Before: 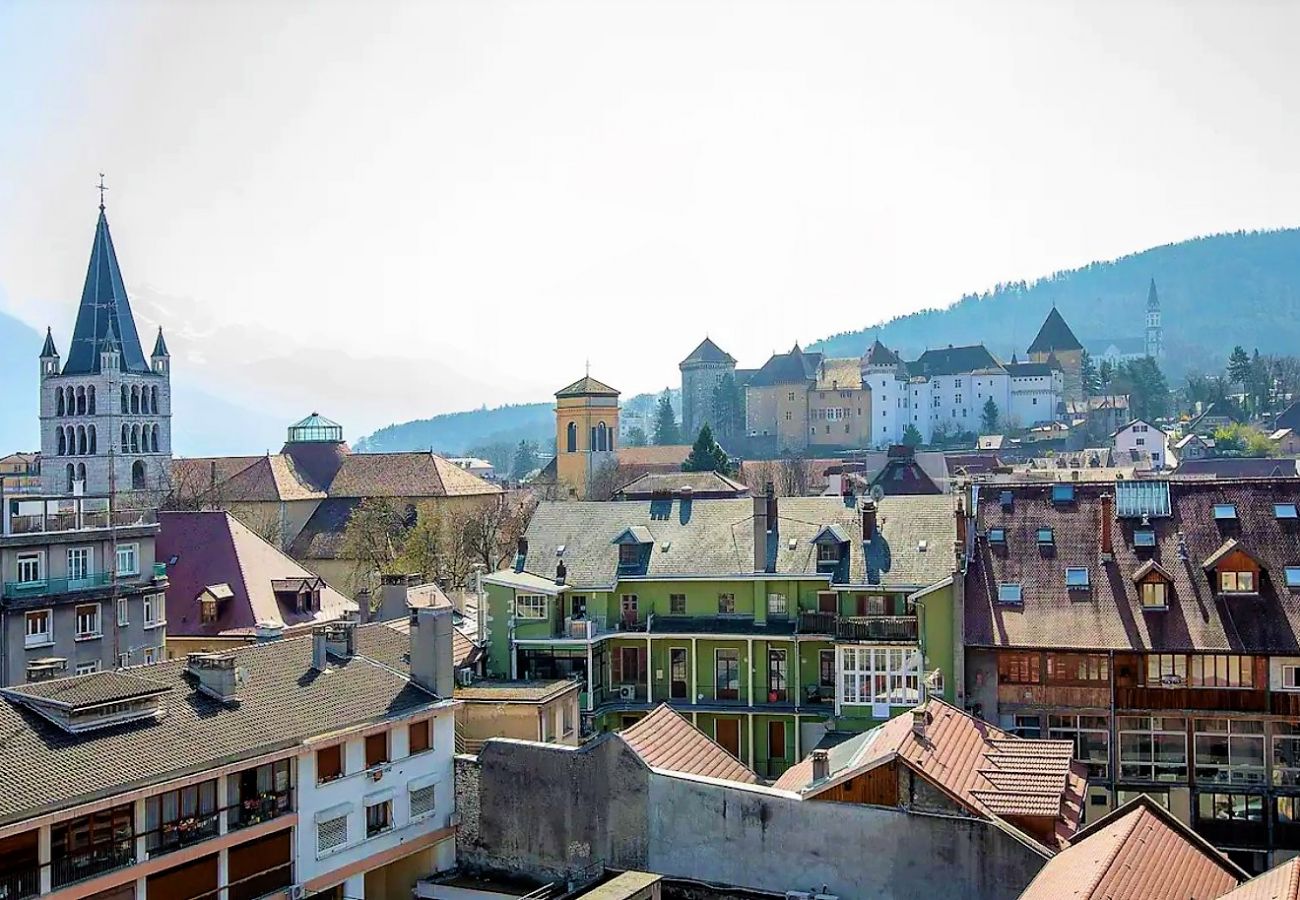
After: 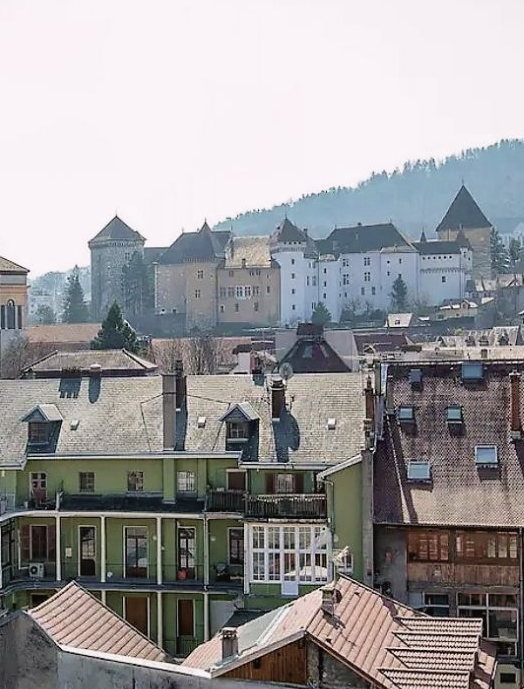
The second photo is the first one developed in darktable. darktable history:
crop: left 45.526%, top 13.599%, right 14.109%, bottom 9.844%
exposure: black level correction 0.002, compensate exposure bias true, compensate highlight preservation false
contrast brightness saturation: contrast -0.052, saturation -0.408
color correction: highlights a* 2.95, highlights b* -1.56, shadows a* -0.068, shadows b* 2.03, saturation 0.976
